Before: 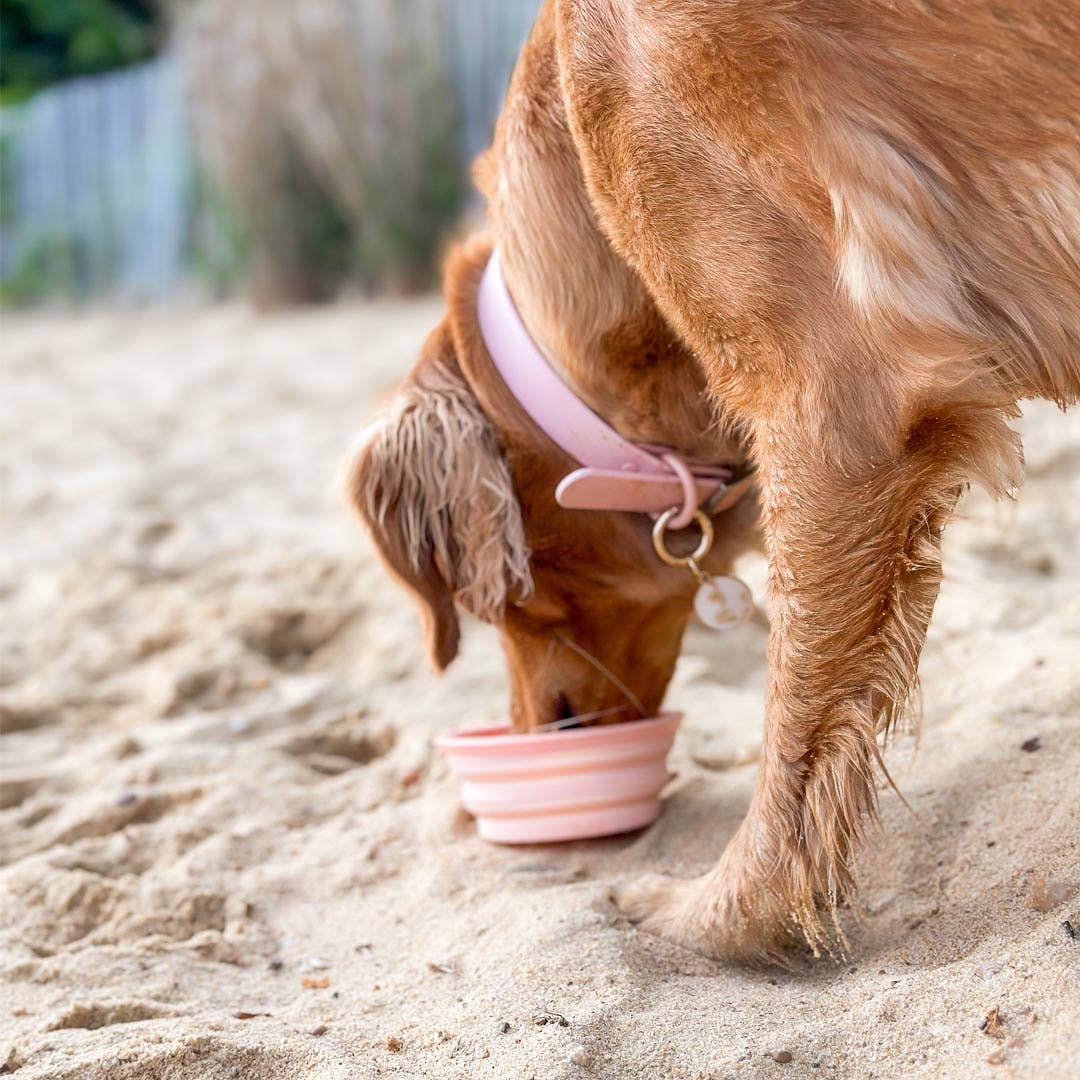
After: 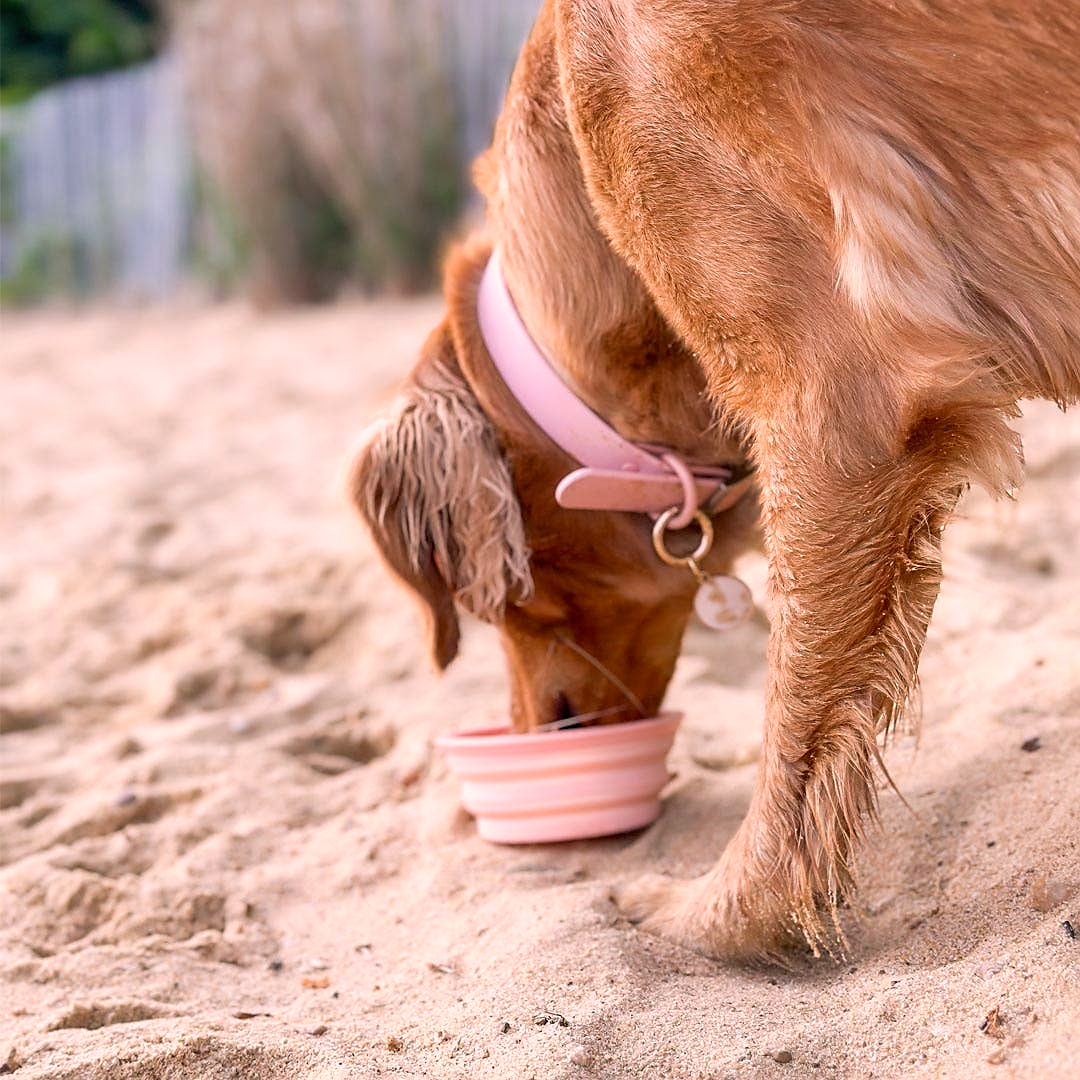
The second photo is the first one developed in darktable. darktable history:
color correction: highlights a* 12.67, highlights b* 5.38
sharpen: radius 1.869, amount 0.39, threshold 1.603
